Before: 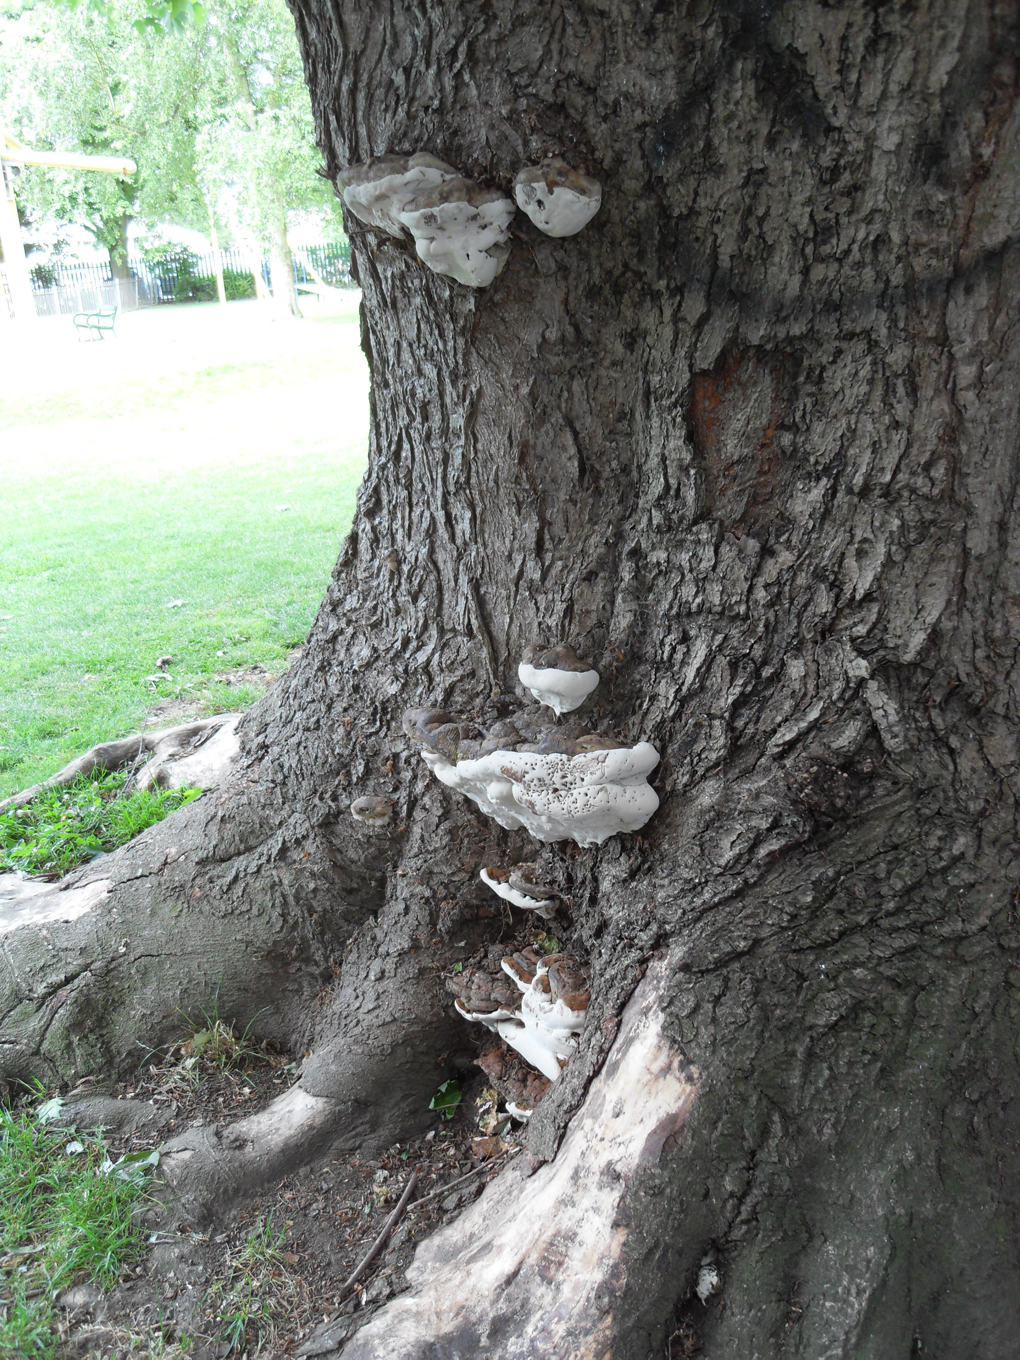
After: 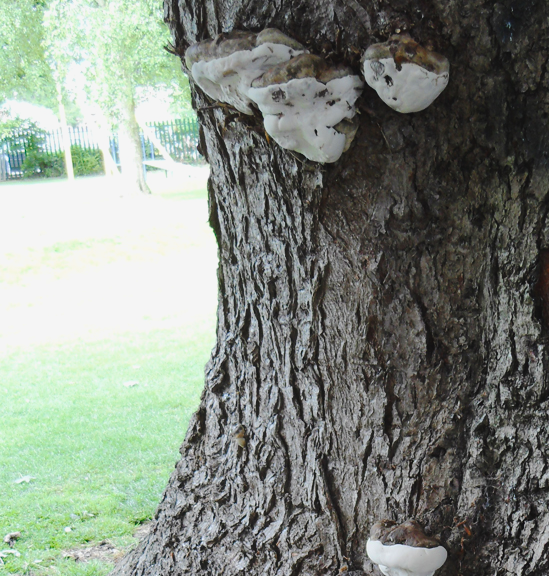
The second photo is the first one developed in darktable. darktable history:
crop: left 14.953%, top 9.134%, right 31.151%, bottom 48.476%
tone curve: curves: ch0 [(0, 0.032) (0.094, 0.08) (0.265, 0.208) (0.41, 0.417) (0.485, 0.524) (0.638, 0.673) (0.845, 0.828) (0.994, 0.964)]; ch1 [(0, 0) (0.161, 0.092) (0.37, 0.302) (0.437, 0.456) (0.469, 0.482) (0.498, 0.504) (0.576, 0.583) (0.644, 0.638) (0.725, 0.765) (1, 1)]; ch2 [(0, 0) (0.352, 0.403) (0.45, 0.469) (0.502, 0.504) (0.54, 0.521) (0.589, 0.576) (1, 1)], preserve colors none
velvia: on, module defaults
